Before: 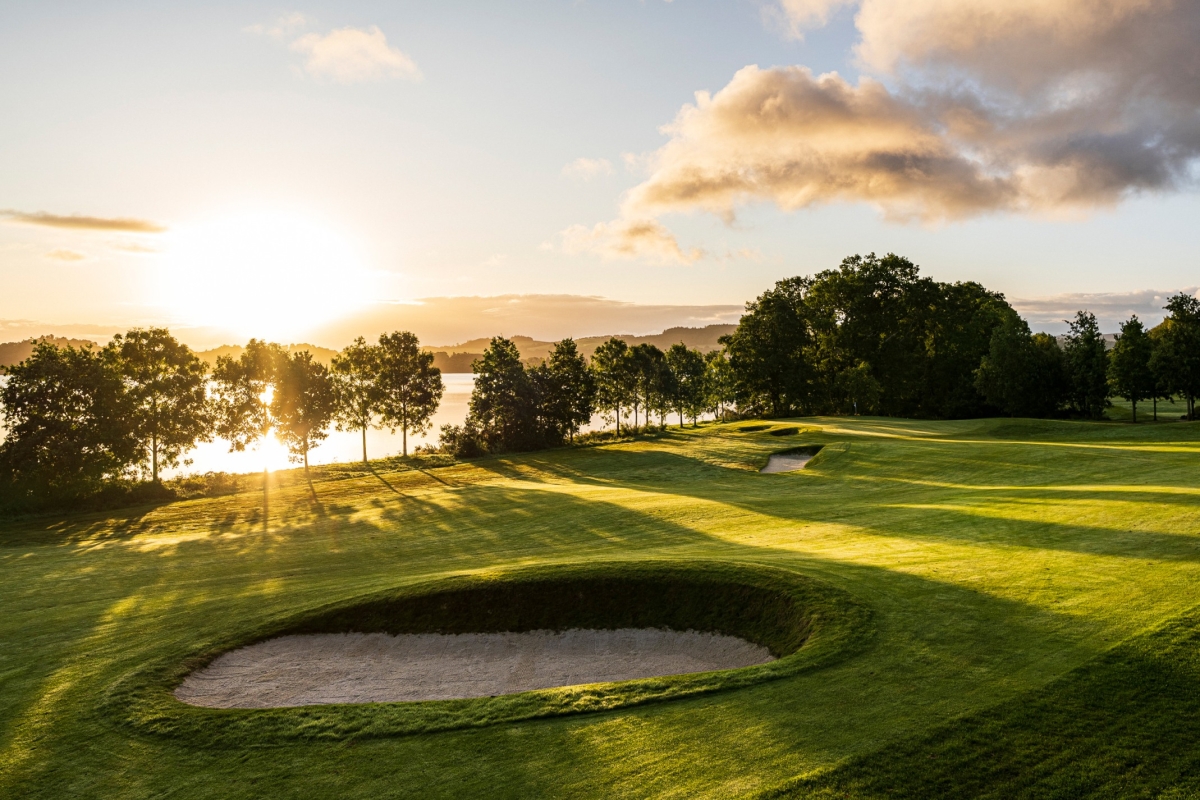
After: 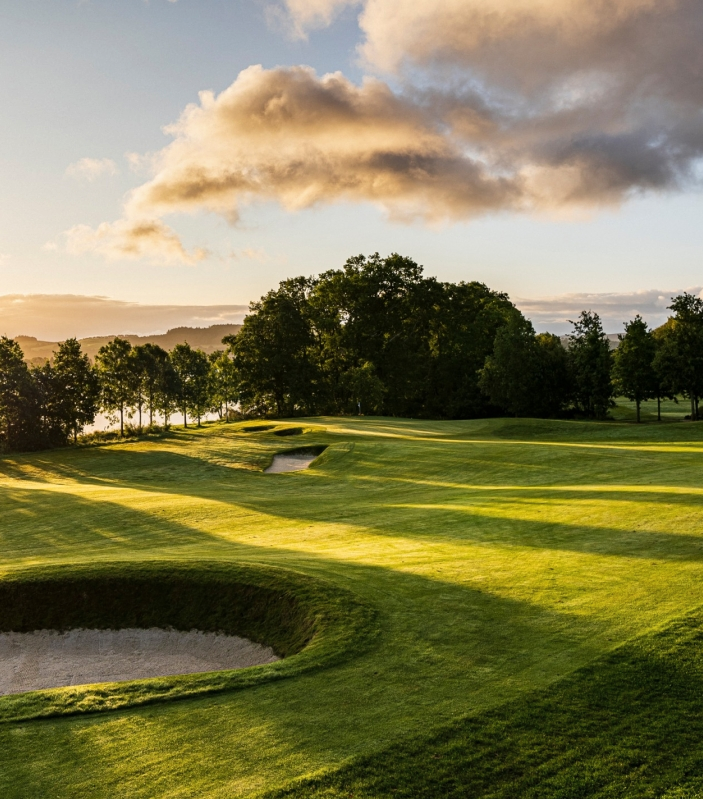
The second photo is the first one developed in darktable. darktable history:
crop: left 41.402%
shadows and highlights: soften with gaussian
